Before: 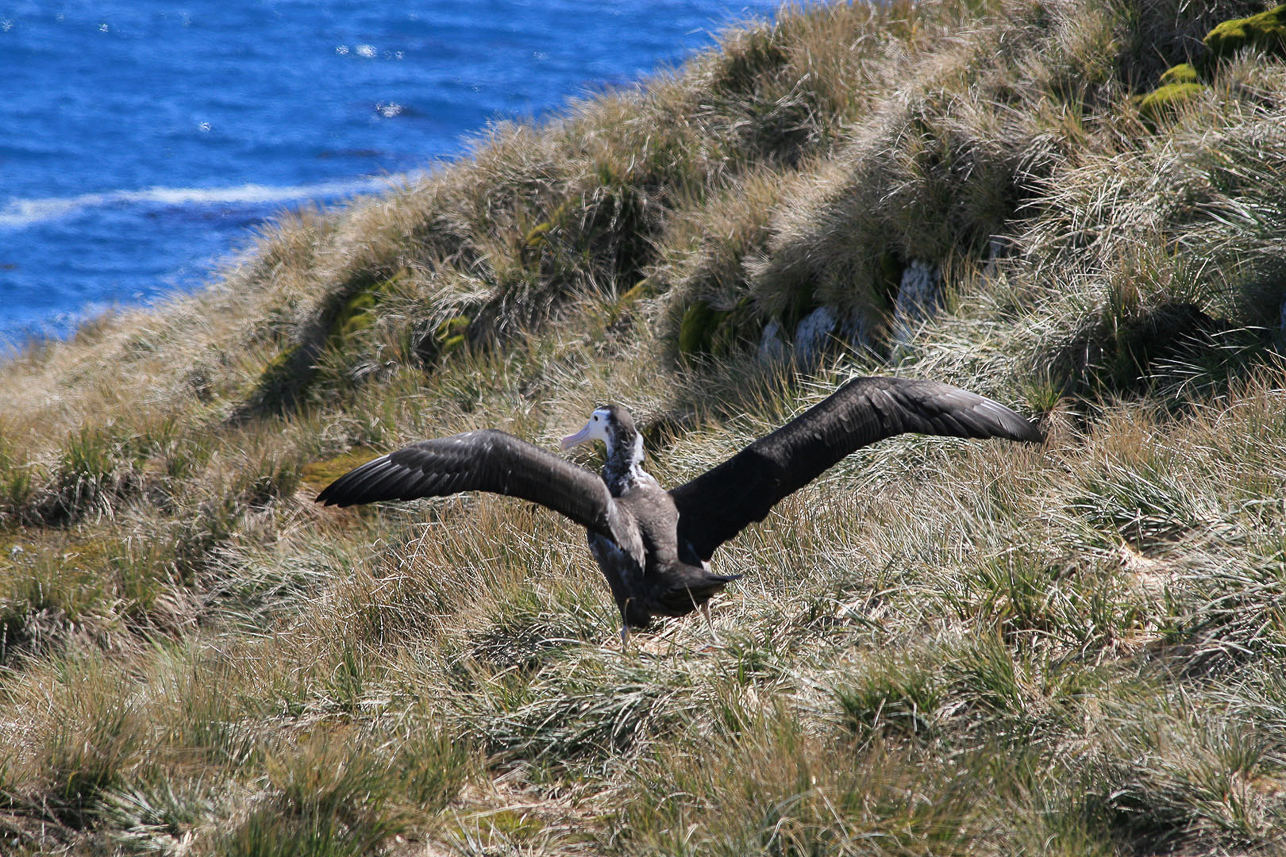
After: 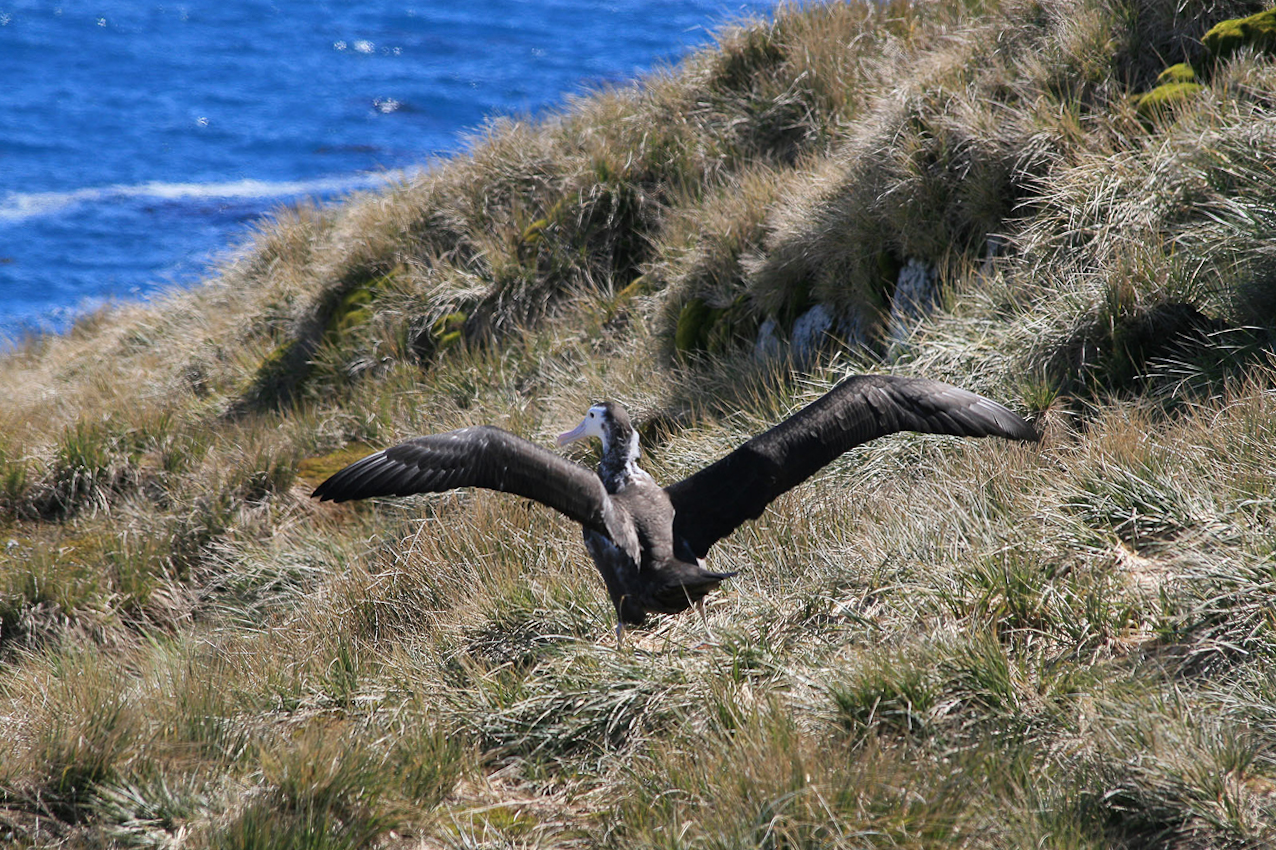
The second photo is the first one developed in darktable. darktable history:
crop and rotate: angle -0.276°
